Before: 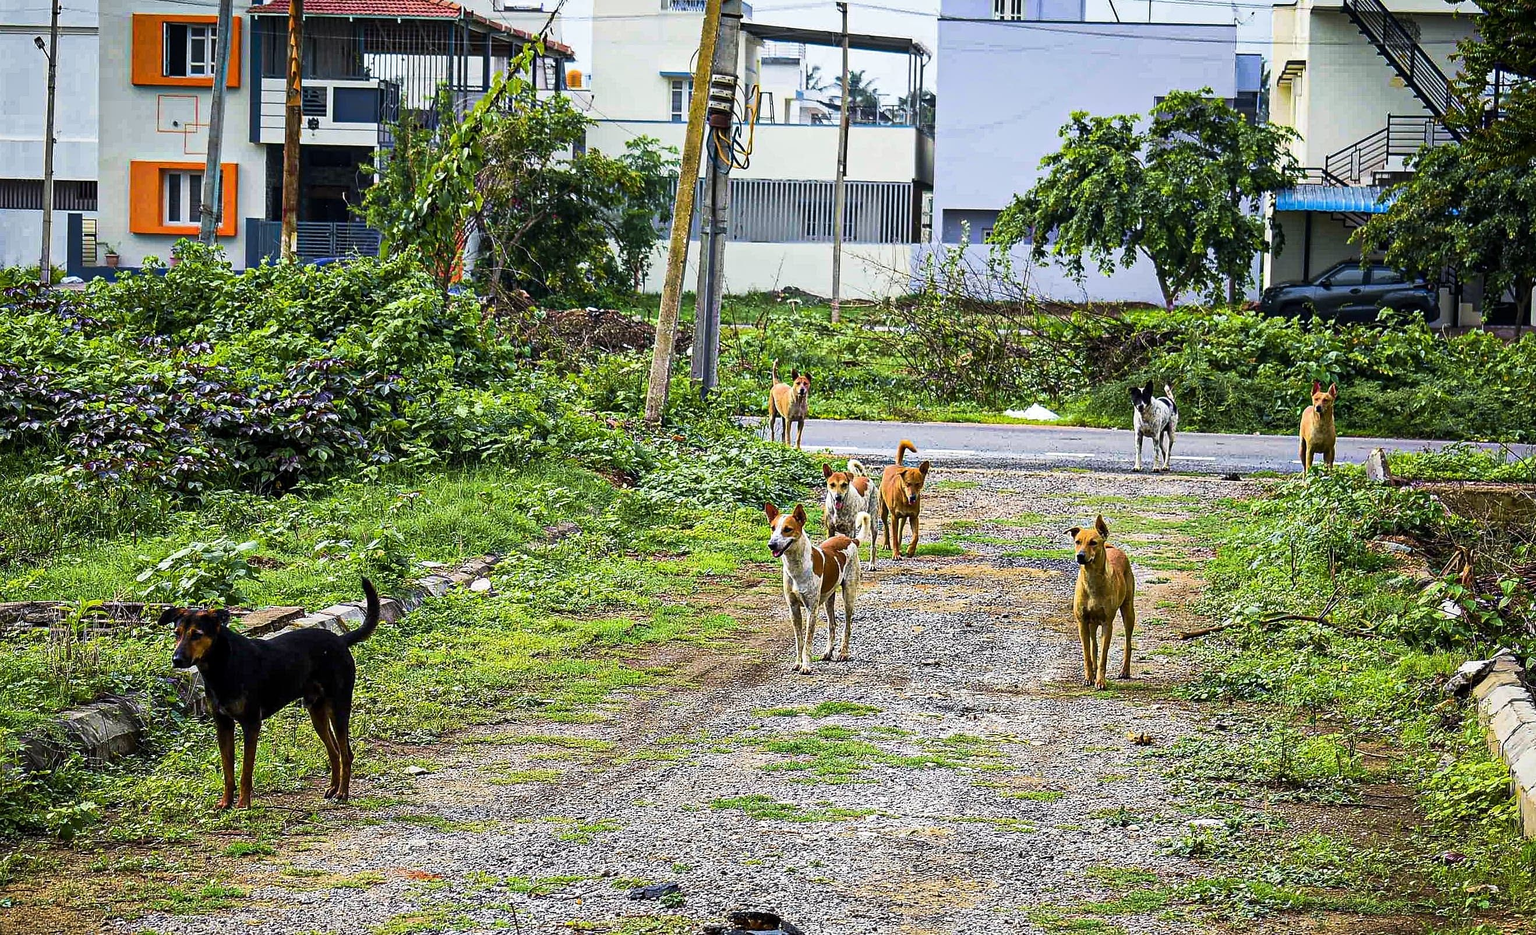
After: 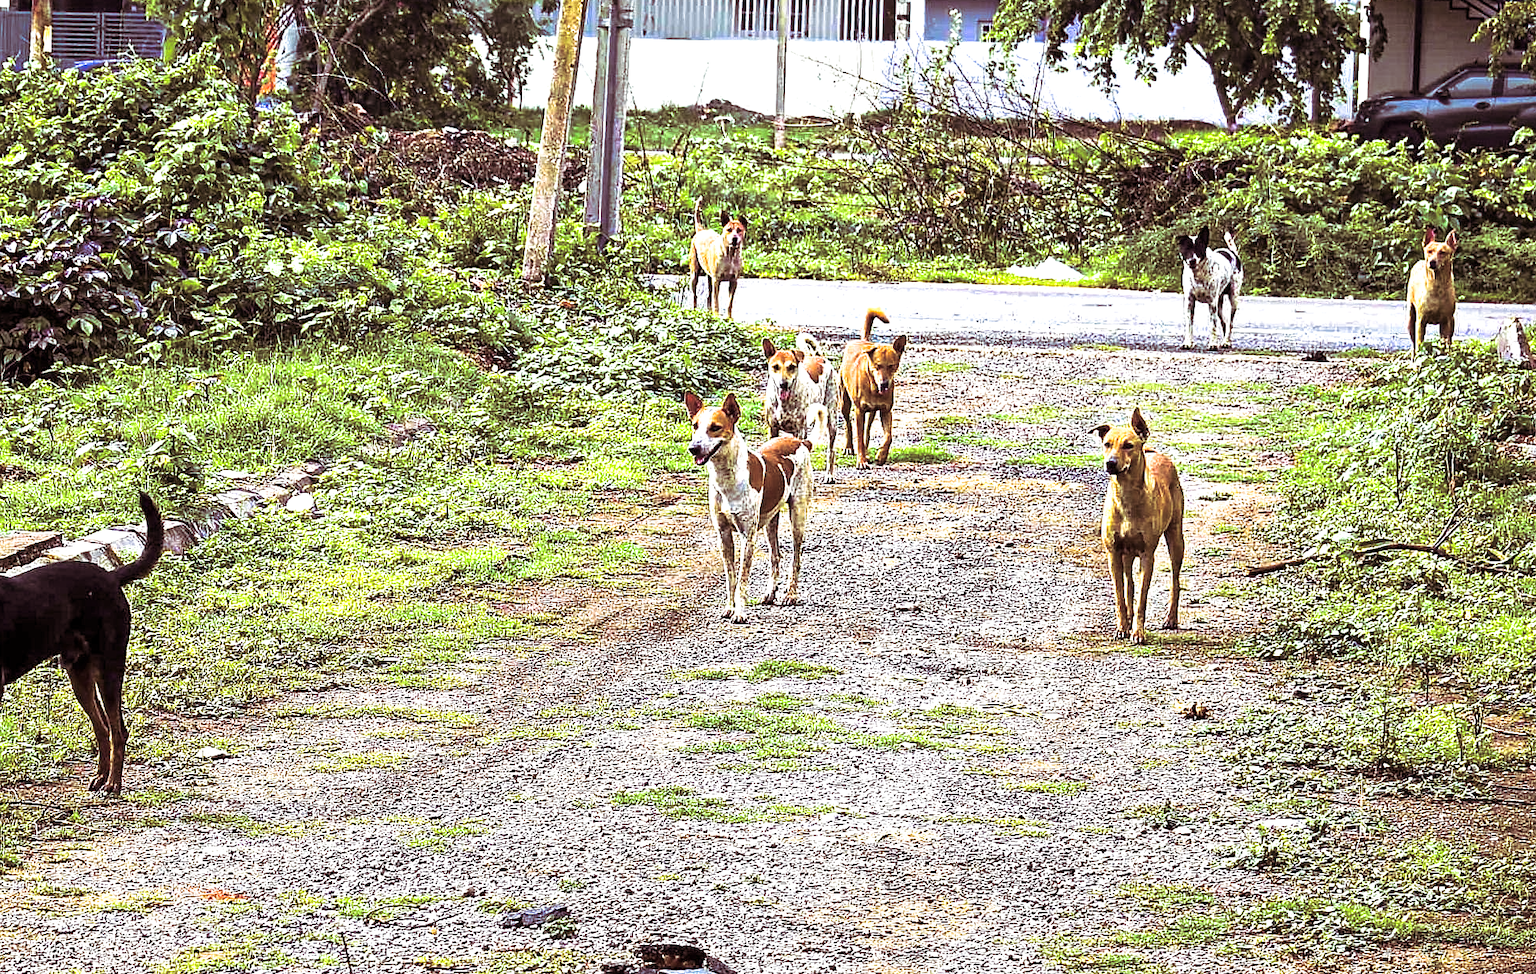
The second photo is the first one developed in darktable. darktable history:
exposure: exposure 1 EV, compensate highlight preservation false
crop: left 16.871%, top 22.857%, right 9.116%
split-toning: shadows › saturation 0.41, highlights › saturation 0, compress 33.55%
